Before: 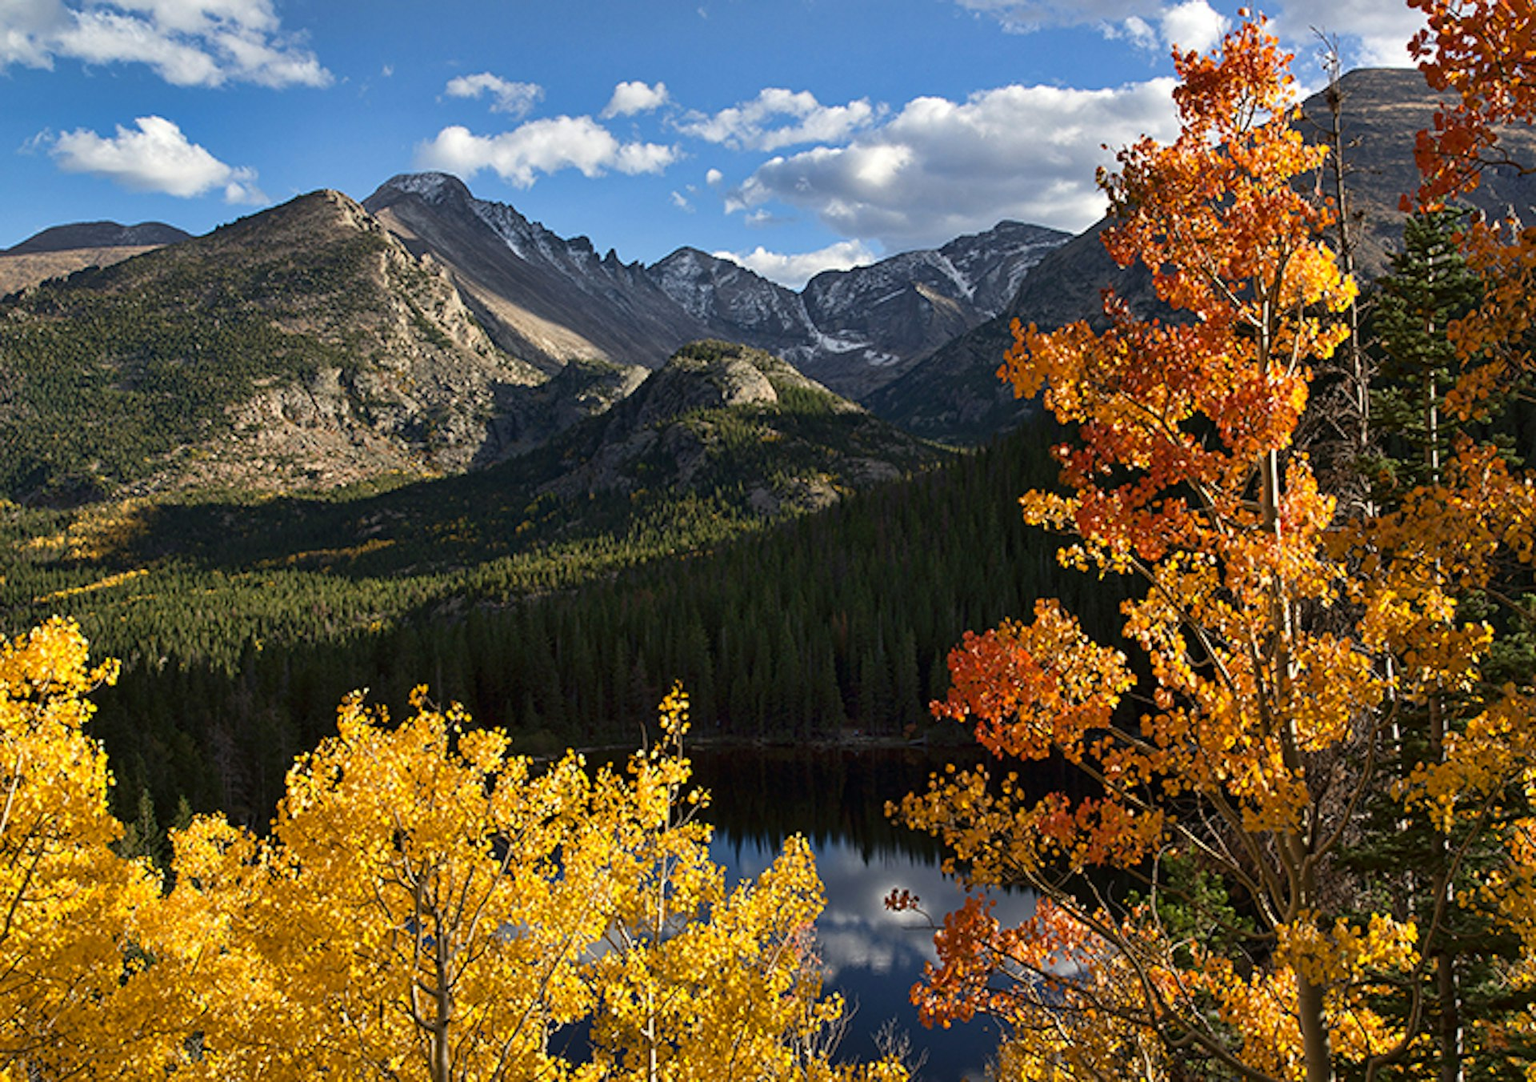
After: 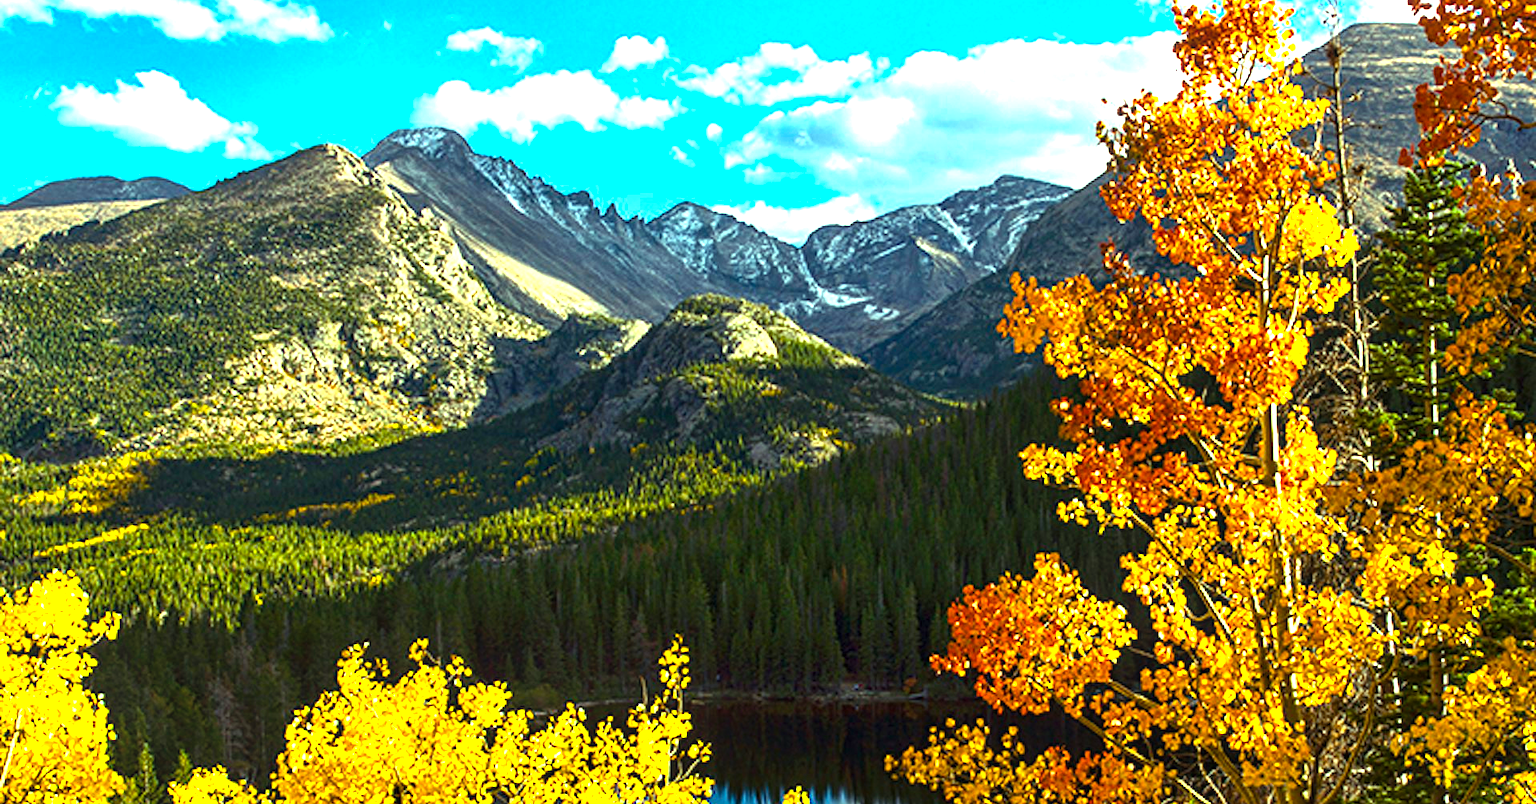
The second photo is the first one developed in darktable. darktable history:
color balance rgb: shadows lift › chroma 0.916%, shadows lift › hue 110.1°, highlights gain › luminance 15.376%, highlights gain › chroma 6.874%, highlights gain › hue 127.19°, linear chroma grading › global chroma 0.771%, perceptual saturation grading › global saturation 36.712%, perceptual saturation grading › shadows 35.42%, perceptual brilliance grading › global brilliance 14.663%, perceptual brilliance grading › shadows -35.363%, global vibrance 9.947%
exposure: black level correction 0, exposure 1.099 EV, compensate highlight preservation false
crop: top 4.243%, bottom 21.279%
local contrast: on, module defaults
